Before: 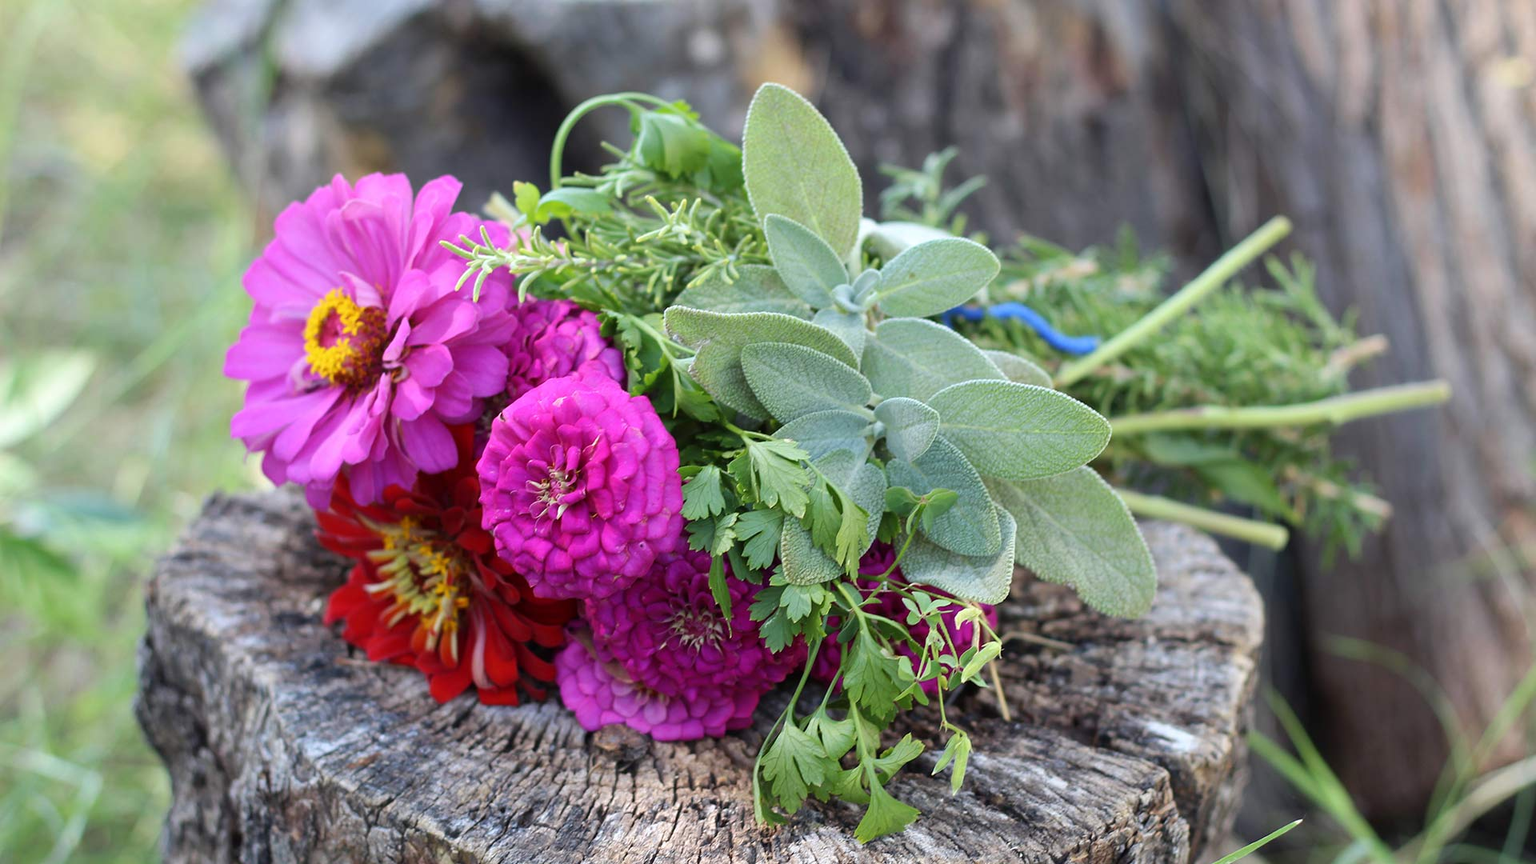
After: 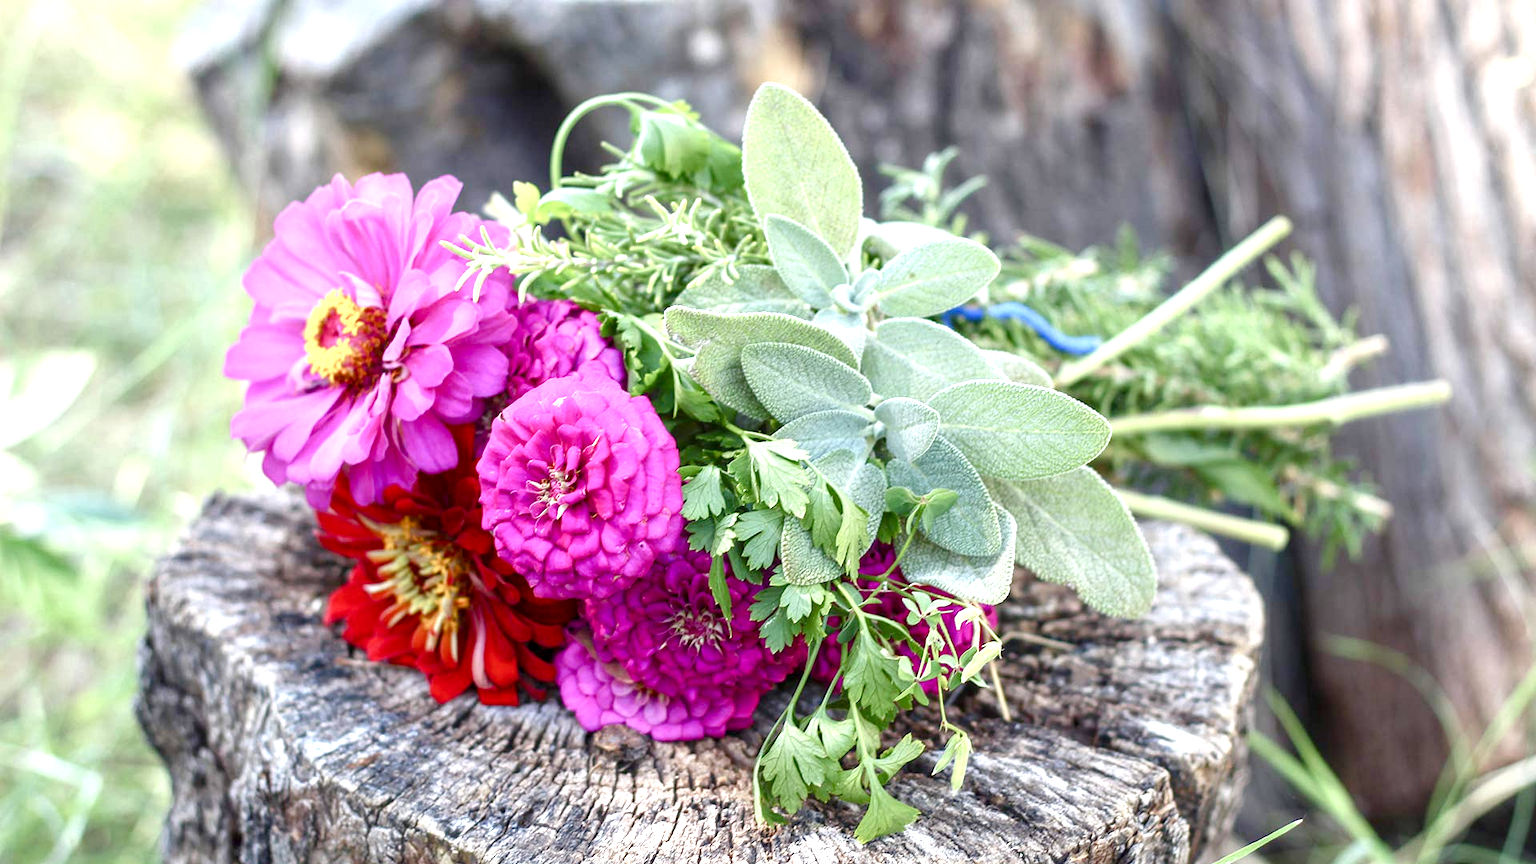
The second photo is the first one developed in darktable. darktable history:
color balance rgb: perceptual saturation grading › global saturation 20%, perceptual saturation grading › highlights -49.779%, perceptual saturation grading › shadows 23.904%, perceptual brilliance grading › global brilliance 2.905%, perceptual brilliance grading › highlights -3.053%, perceptual brilliance grading › shadows 3.292%
color correction: highlights b* -0.009, saturation 0.982
local contrast: detail 130%
exposure: black level correction 0, exposure 0.892 EV, compensate highlight preservation false
